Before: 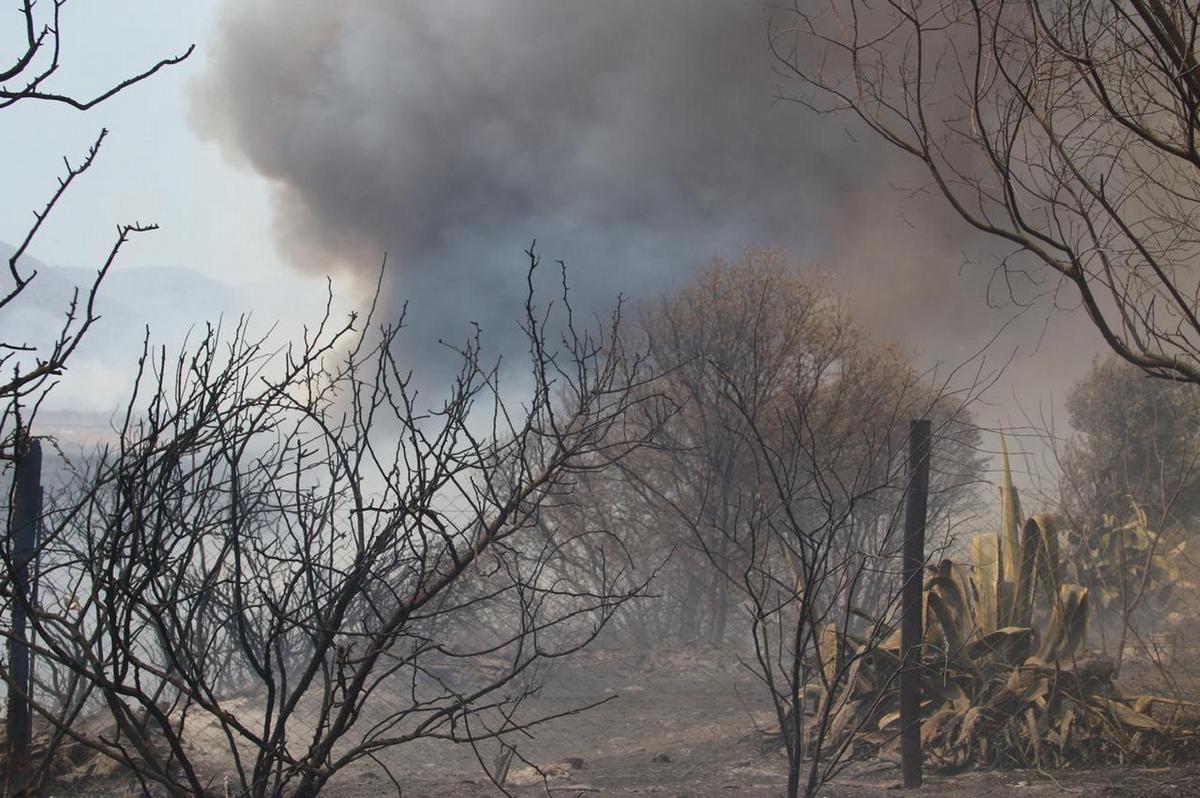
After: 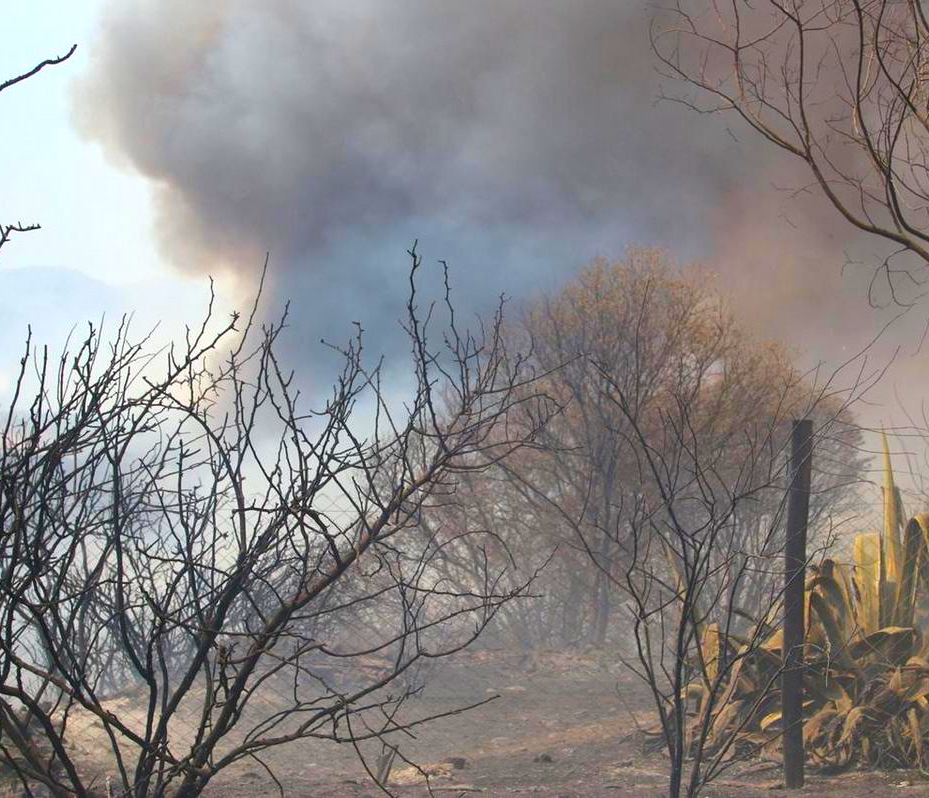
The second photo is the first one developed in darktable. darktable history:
contrast brightness saturation: contrast 0.026, brightness 0.063, saturation 0.135
color balance rgb: perceptual saturation grading › global saturation 25.089%, perceptual brilliance grading › global brilliance 11.438%, global vibrance 20%
crop: left 9.887%, right 12.678%
